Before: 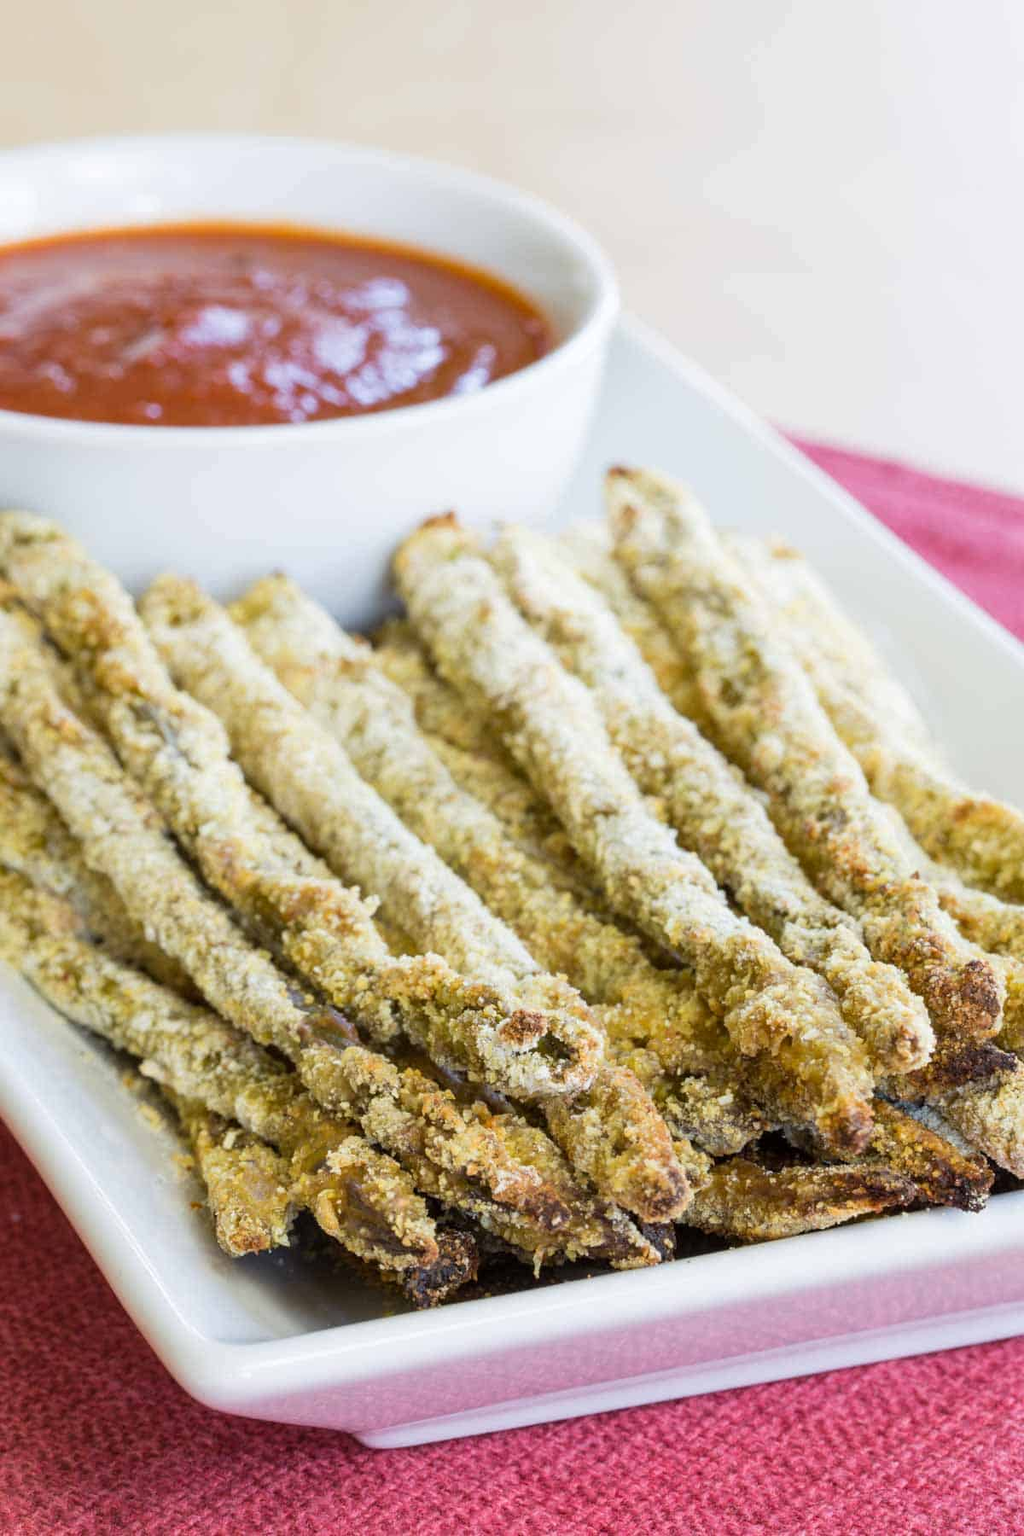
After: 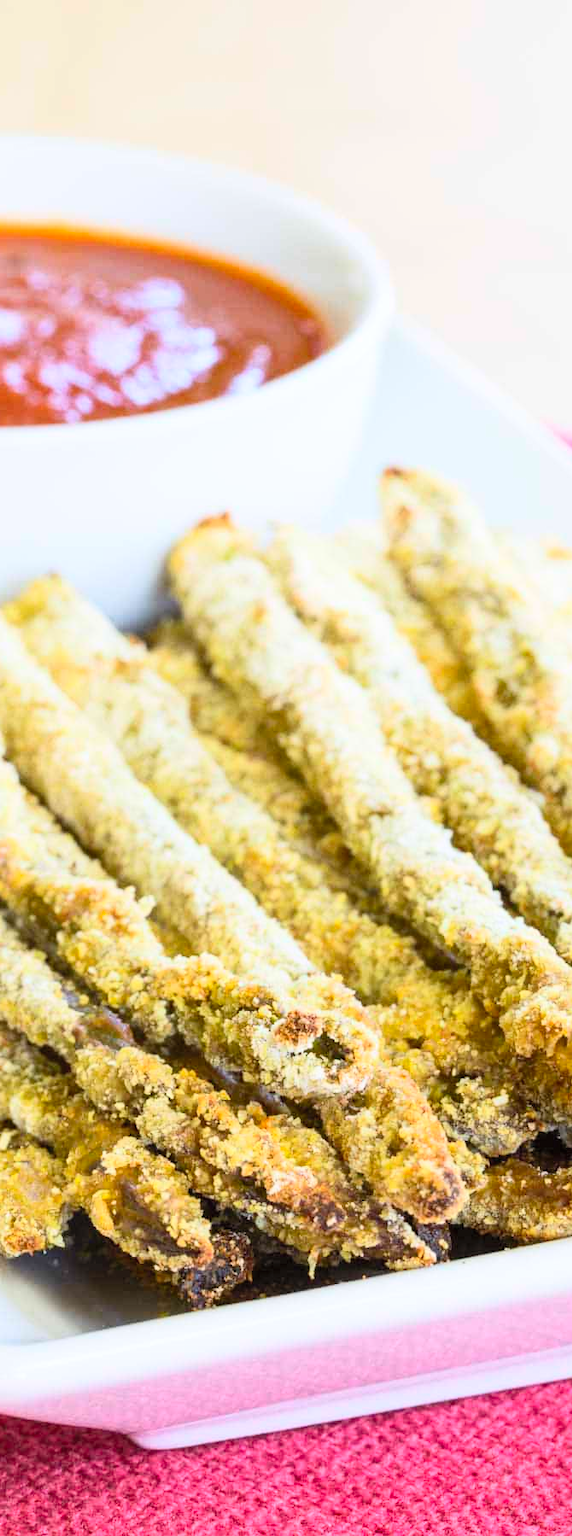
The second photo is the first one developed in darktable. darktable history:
contrast brightness saturation: contrast 0.24, brightness 0.244, saturation 0.385
crop: left 22.047%, right 22.041%, bottom 0.002%
